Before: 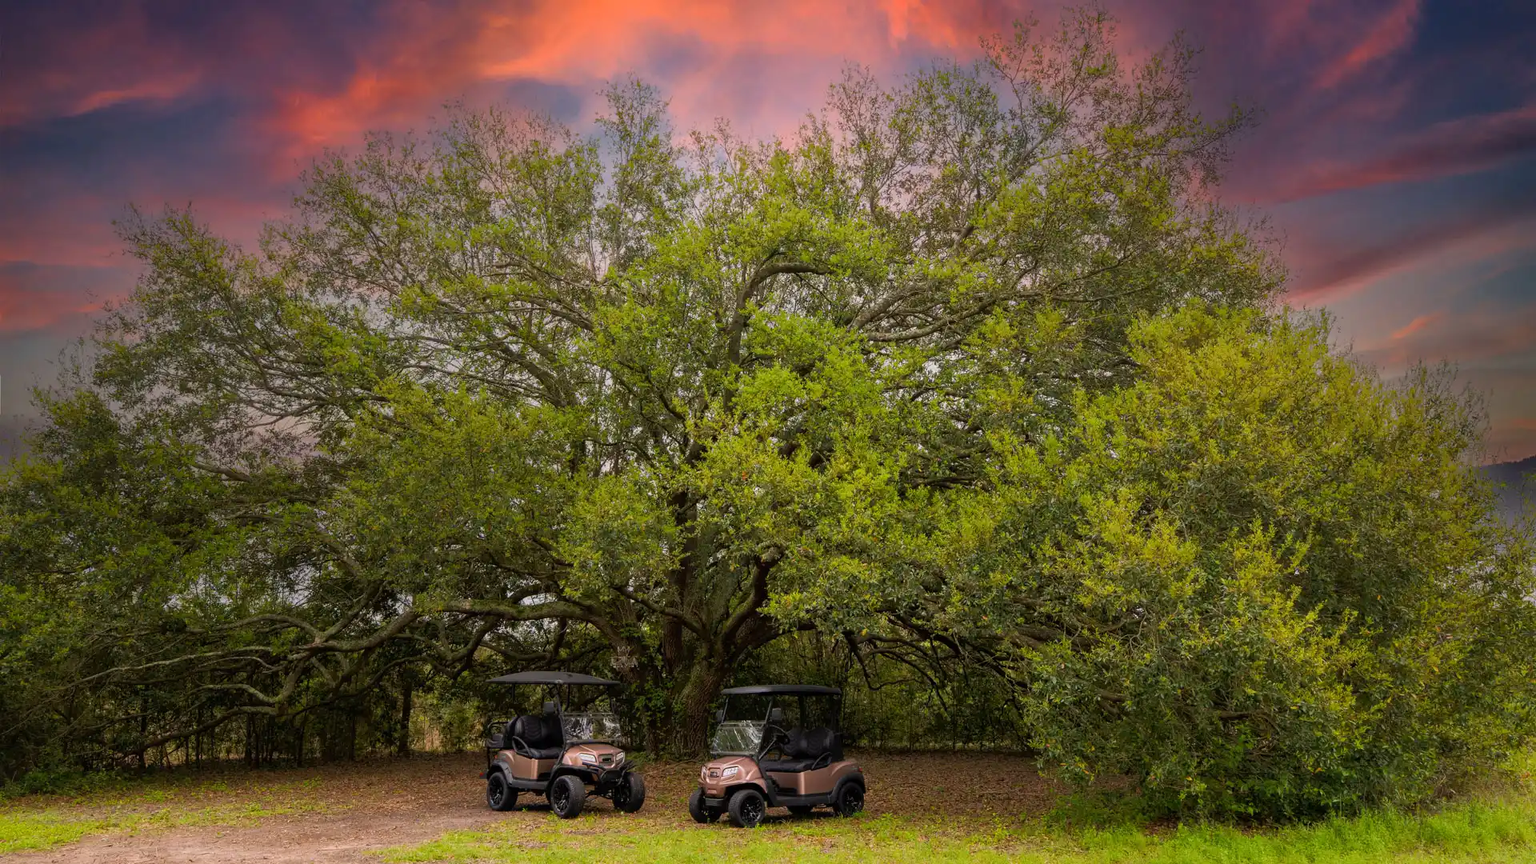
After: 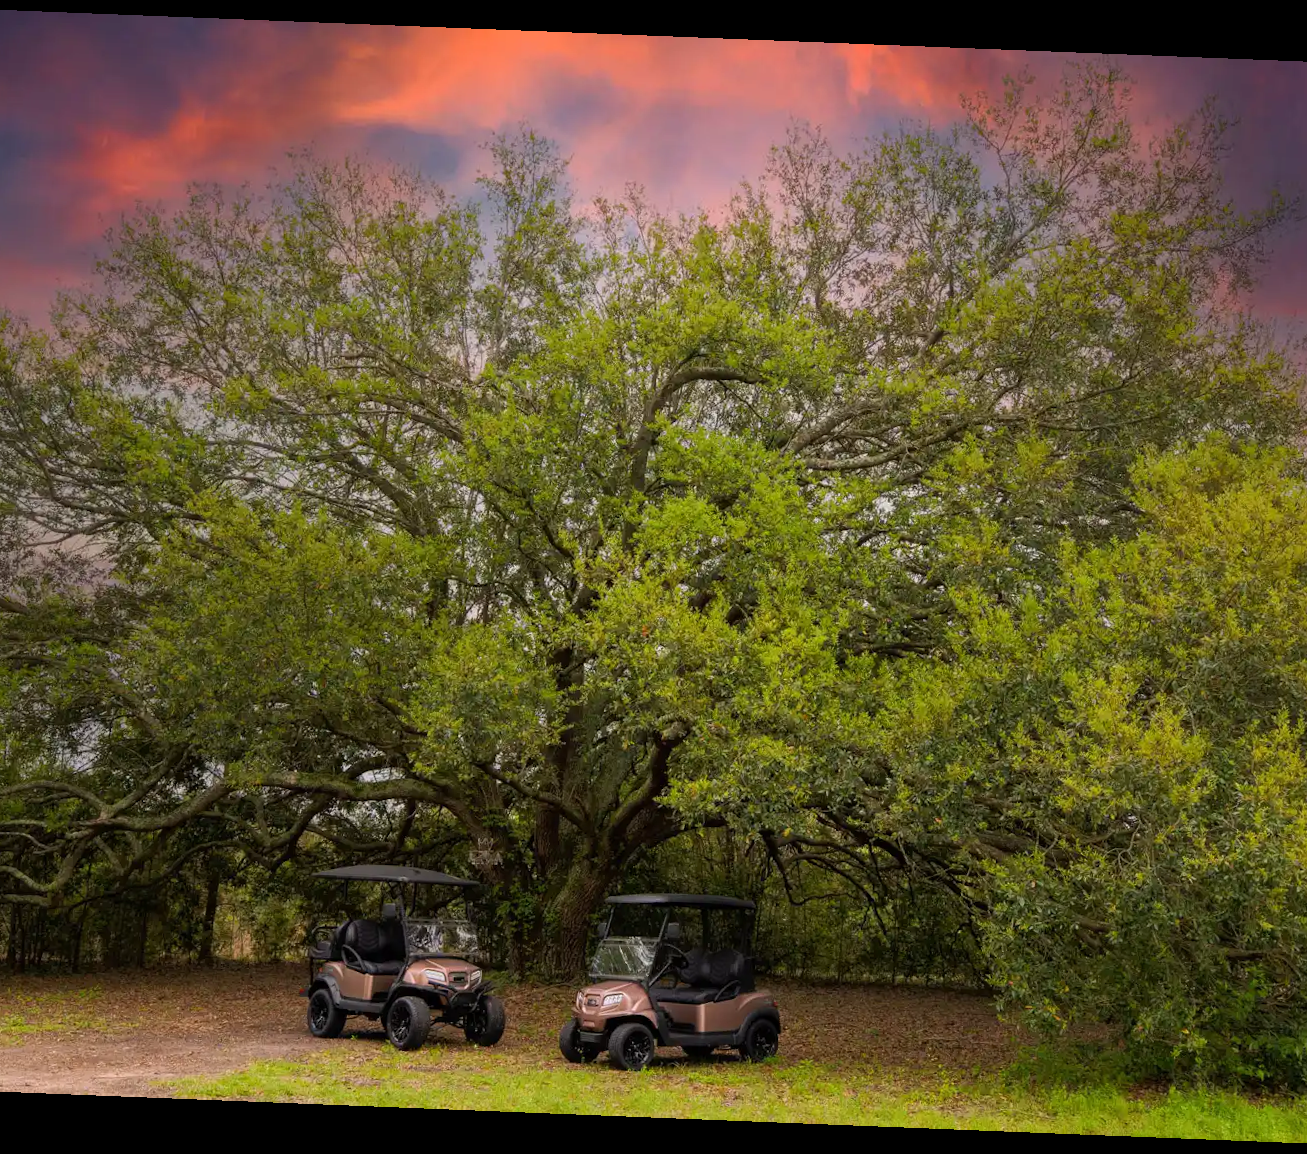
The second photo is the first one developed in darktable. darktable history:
rotate and perspective: rotation 2.27°, automatic cropping off
crop and rotate: left 15.546%, right 17.787%
